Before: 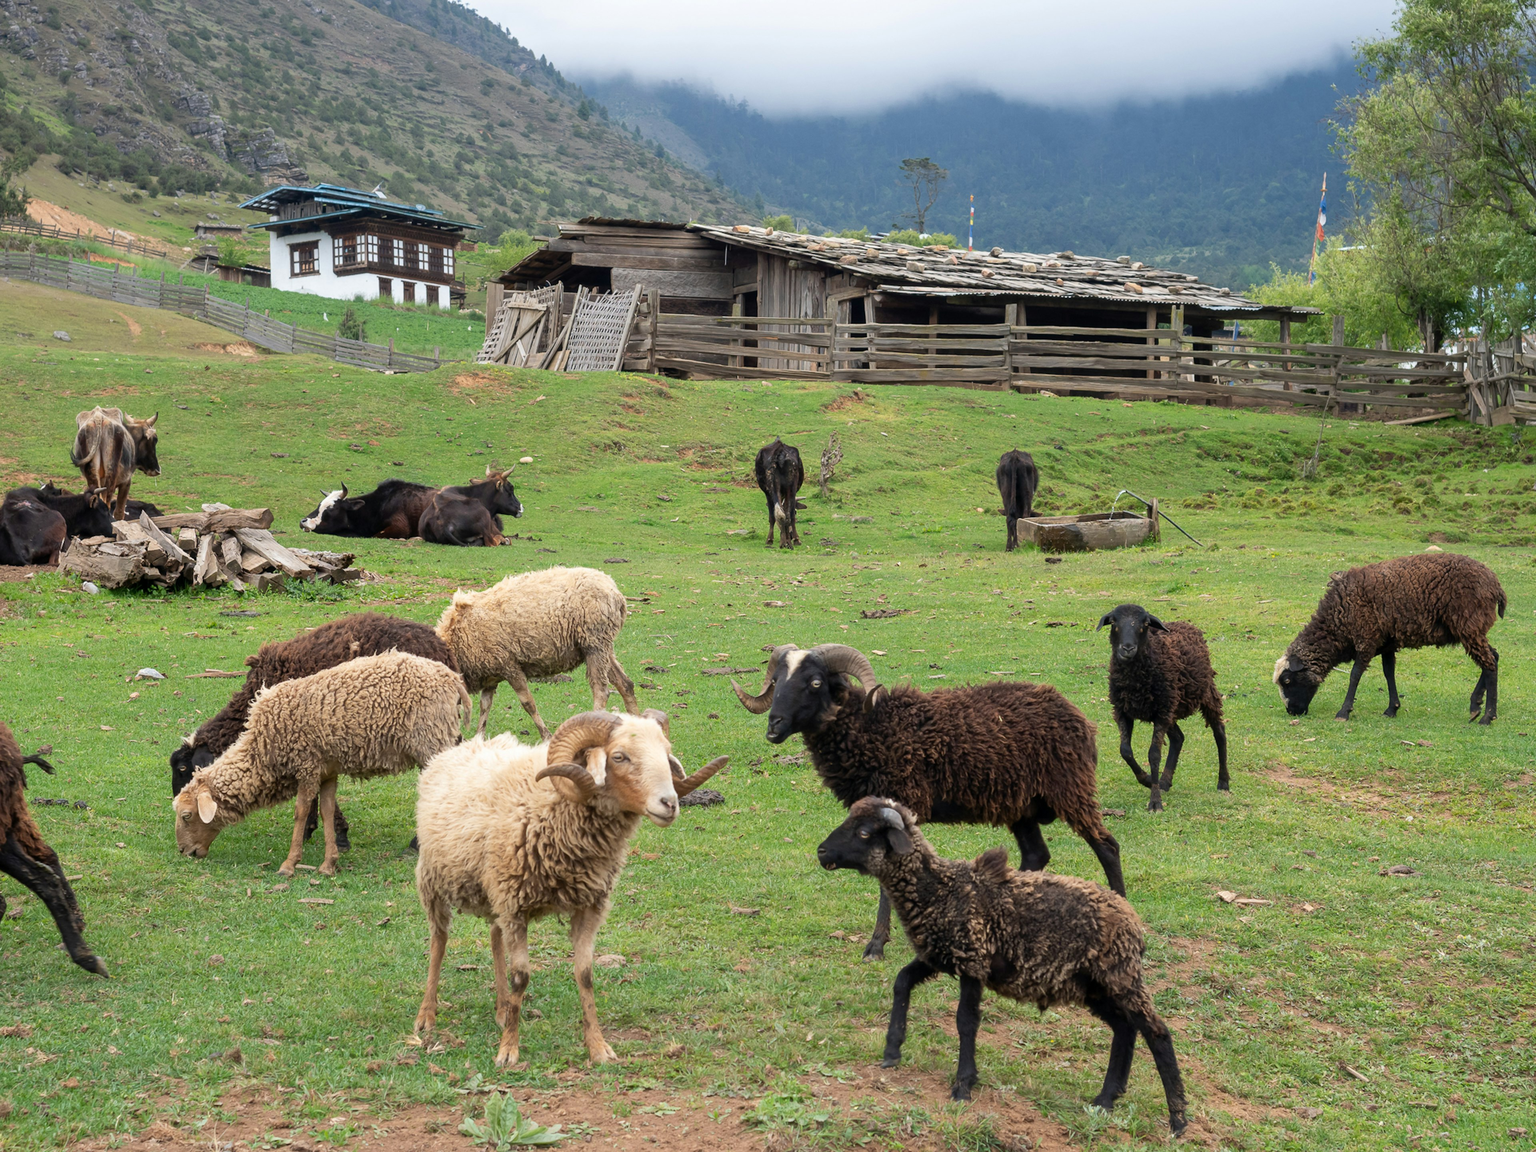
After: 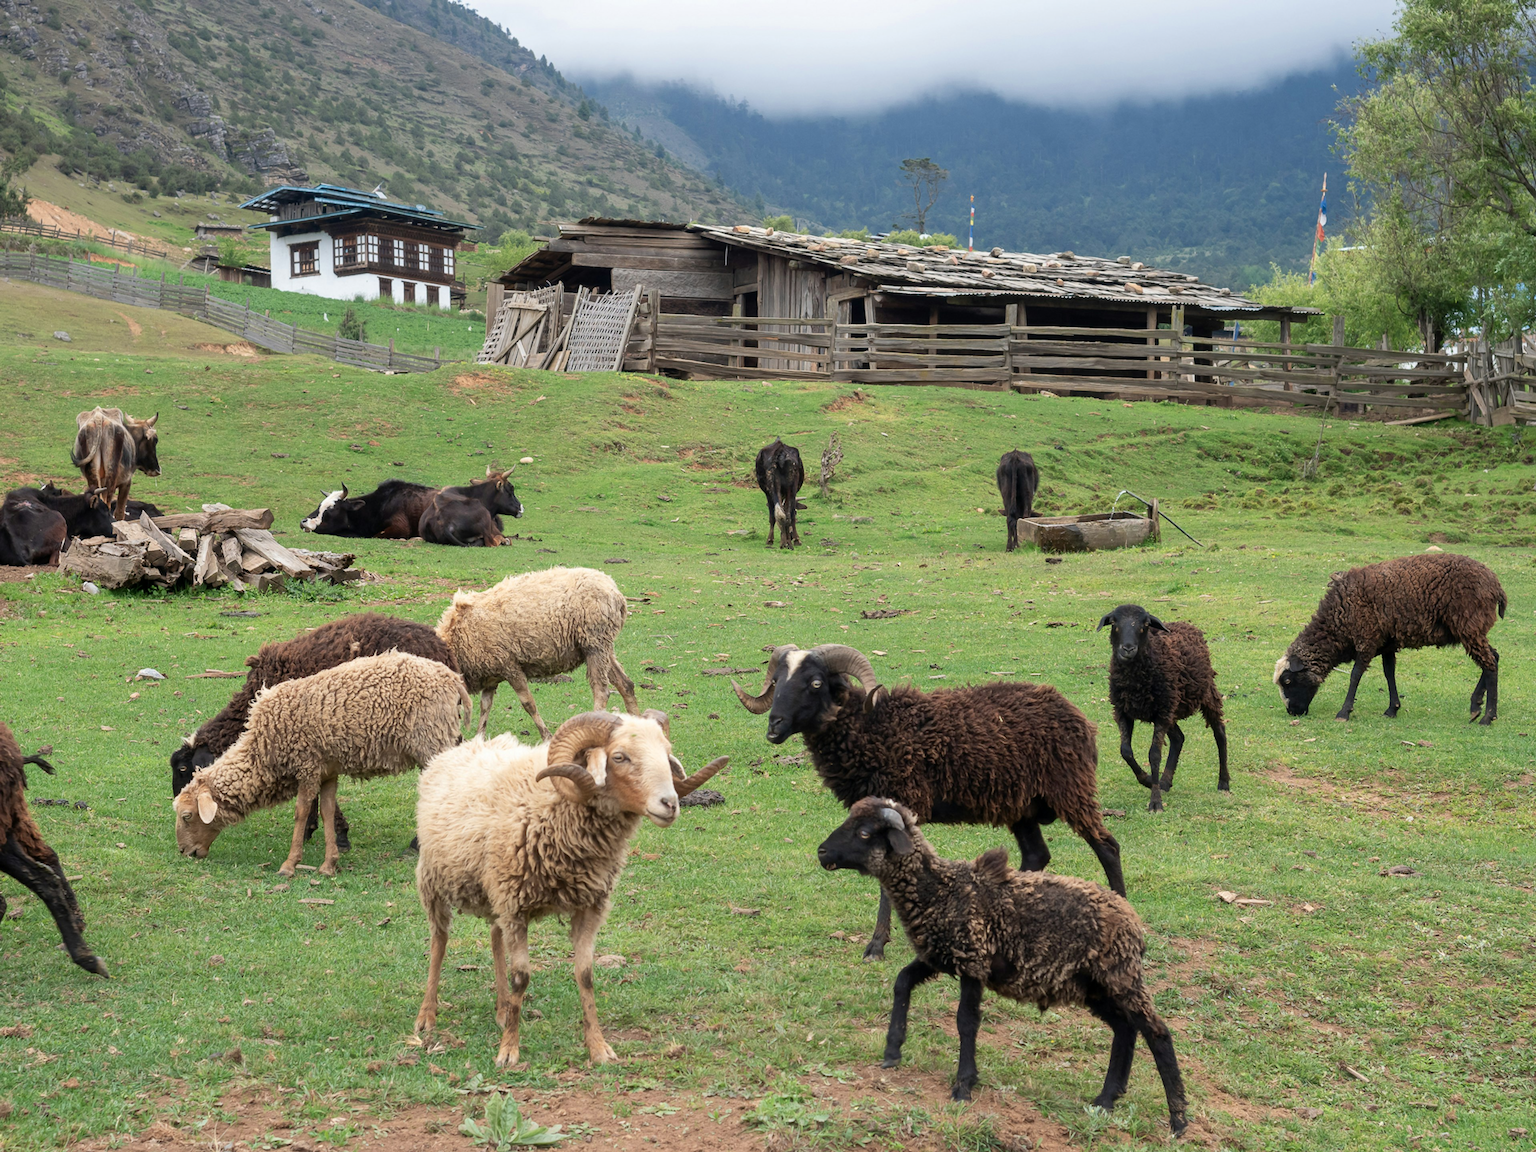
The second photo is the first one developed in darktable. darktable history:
color zones: curves: ch0 [(0, 0.613) (0.01, 0.613) (0.245, 0.448) (0.498, 0.529) (0.642, 0.665) (0.879, 0.777) (0.99, 0.613)]; ch1 [(0, 0) (0.143, 0) (0.286, 0) (0.429, 0) (0.571, 0) (0.714, 0) (0.857, 0)], mix -121.96%
color balance: input saturation 80.07%
